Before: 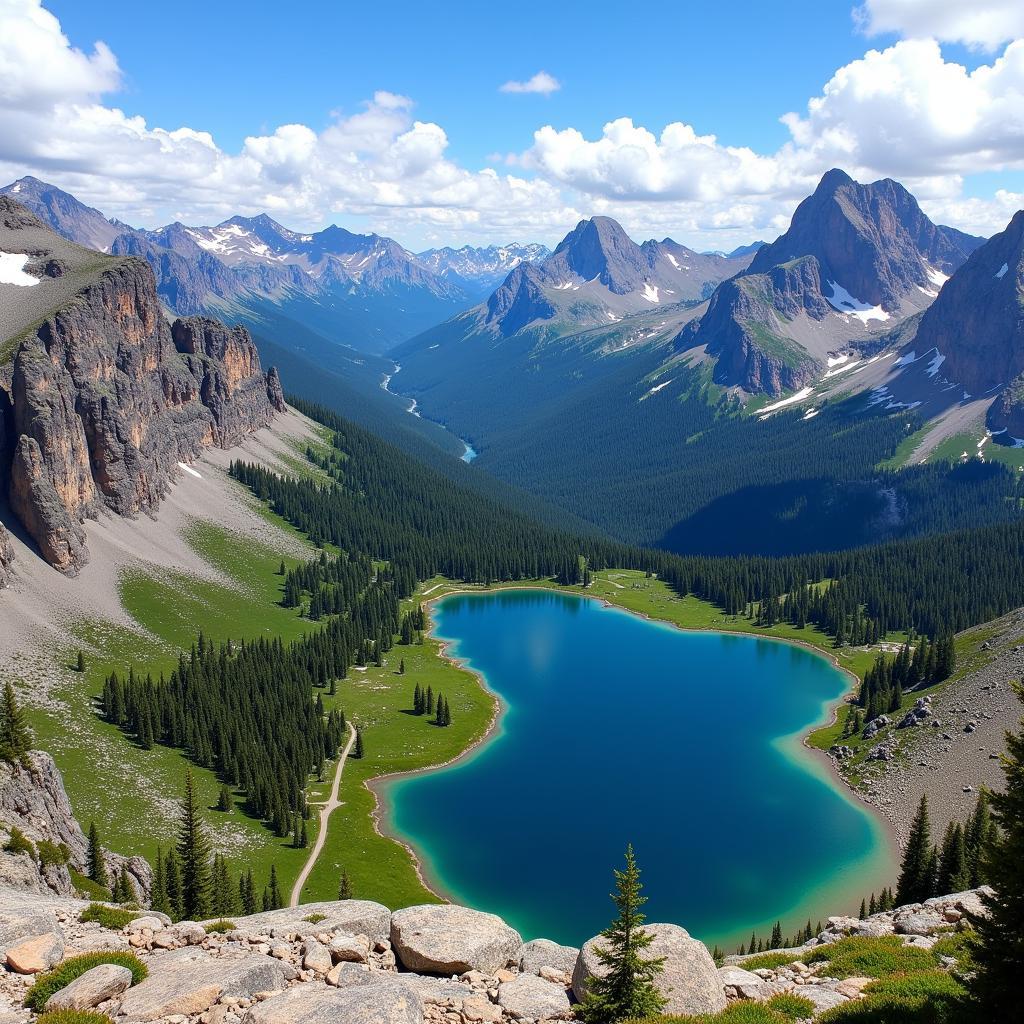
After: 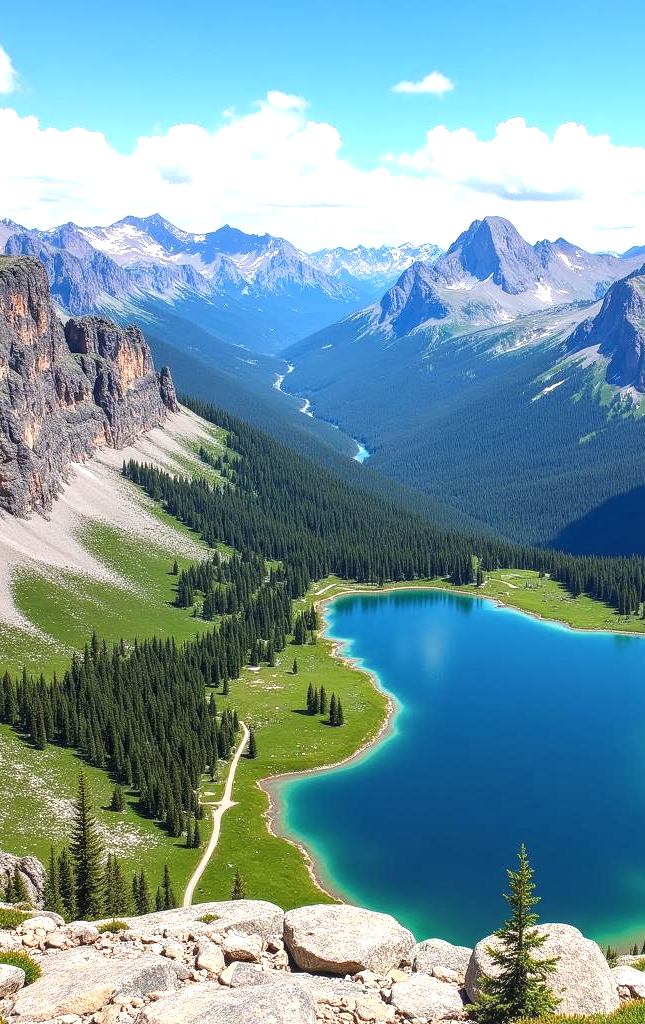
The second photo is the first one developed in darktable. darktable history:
contrast equalizer: y [[0.5, 0.5, 0.472, 0.5, 0.5, 0.5], [0.5 ×6], [0.5 ×6], [0 ×6], [0 ×6]], mix -0.31
exposure: black level correction -0.002, exposure 0.705 EV, compensate highlight preservation false
crop: left 10.472%, right 26.516%
local contrast: on, module defaults
